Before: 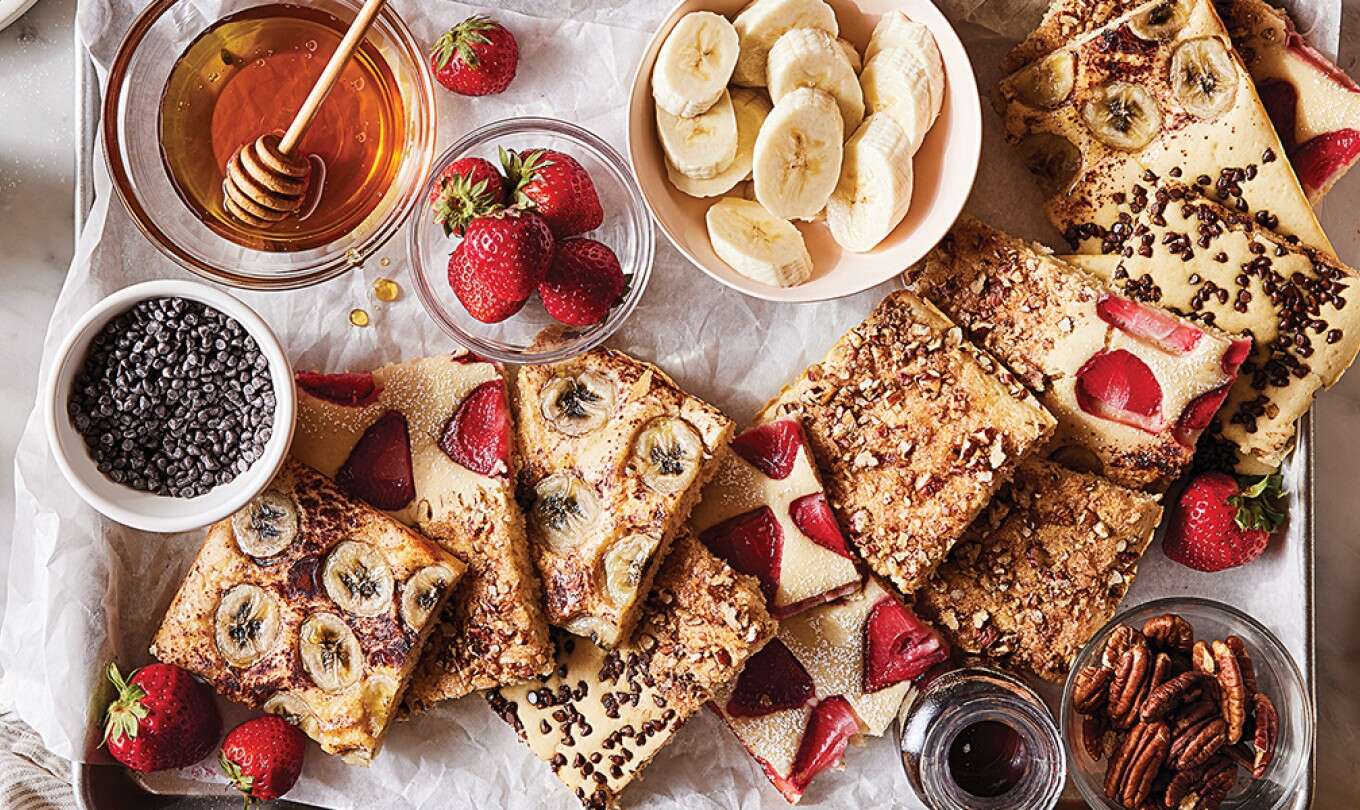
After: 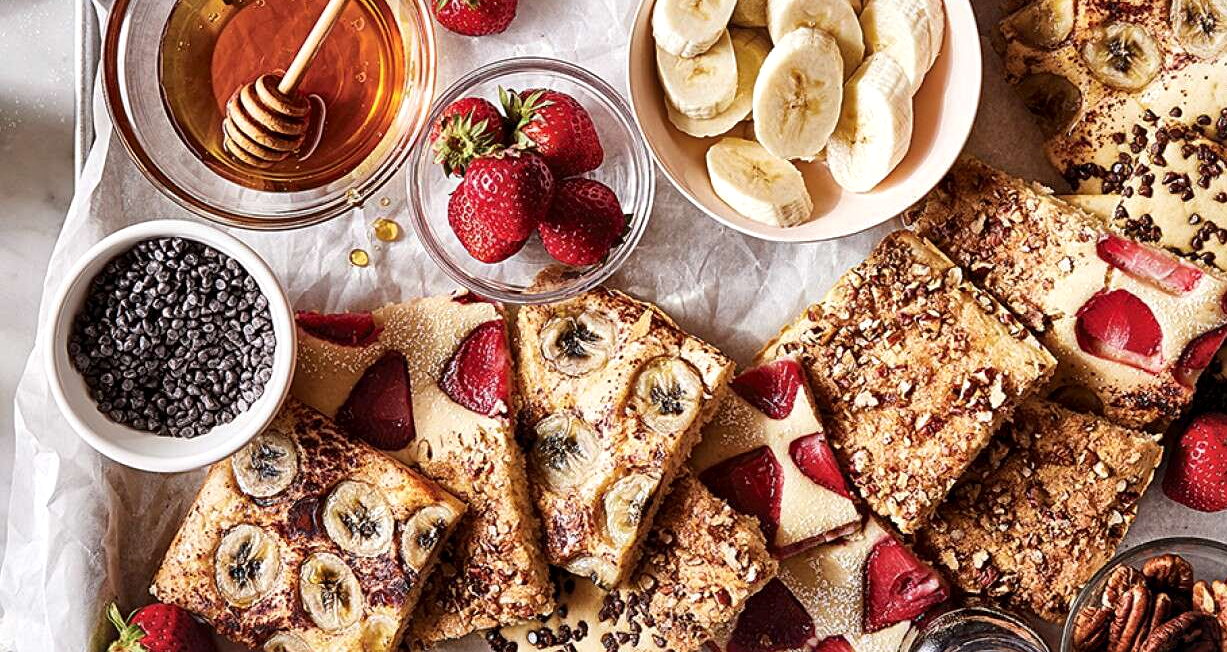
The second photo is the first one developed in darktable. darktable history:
crop: top 7.49%, right 9.717%, bottom 11.943%
local contrast: mode bilateral grid, contrast 20, coarseness 50, detail 179%, midtone range 0.2
